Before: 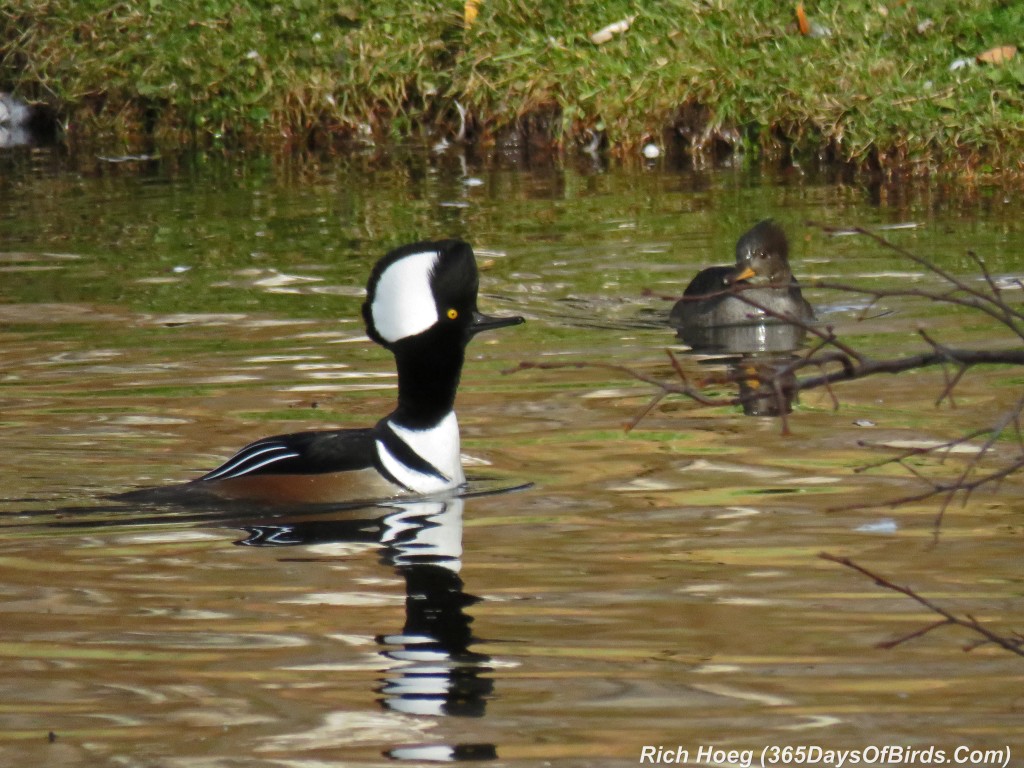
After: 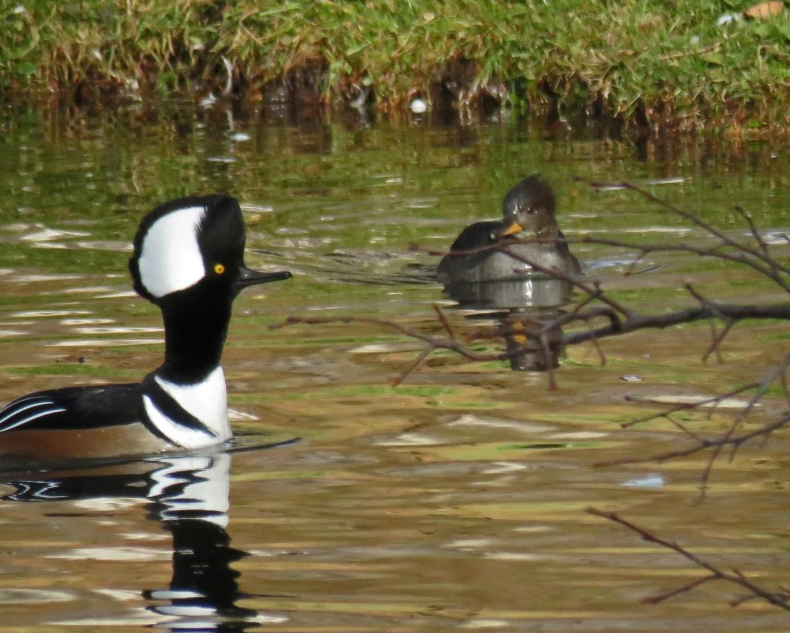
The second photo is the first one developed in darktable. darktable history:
crop: left 22.828%, top 5.921%, bottom 11.533%
